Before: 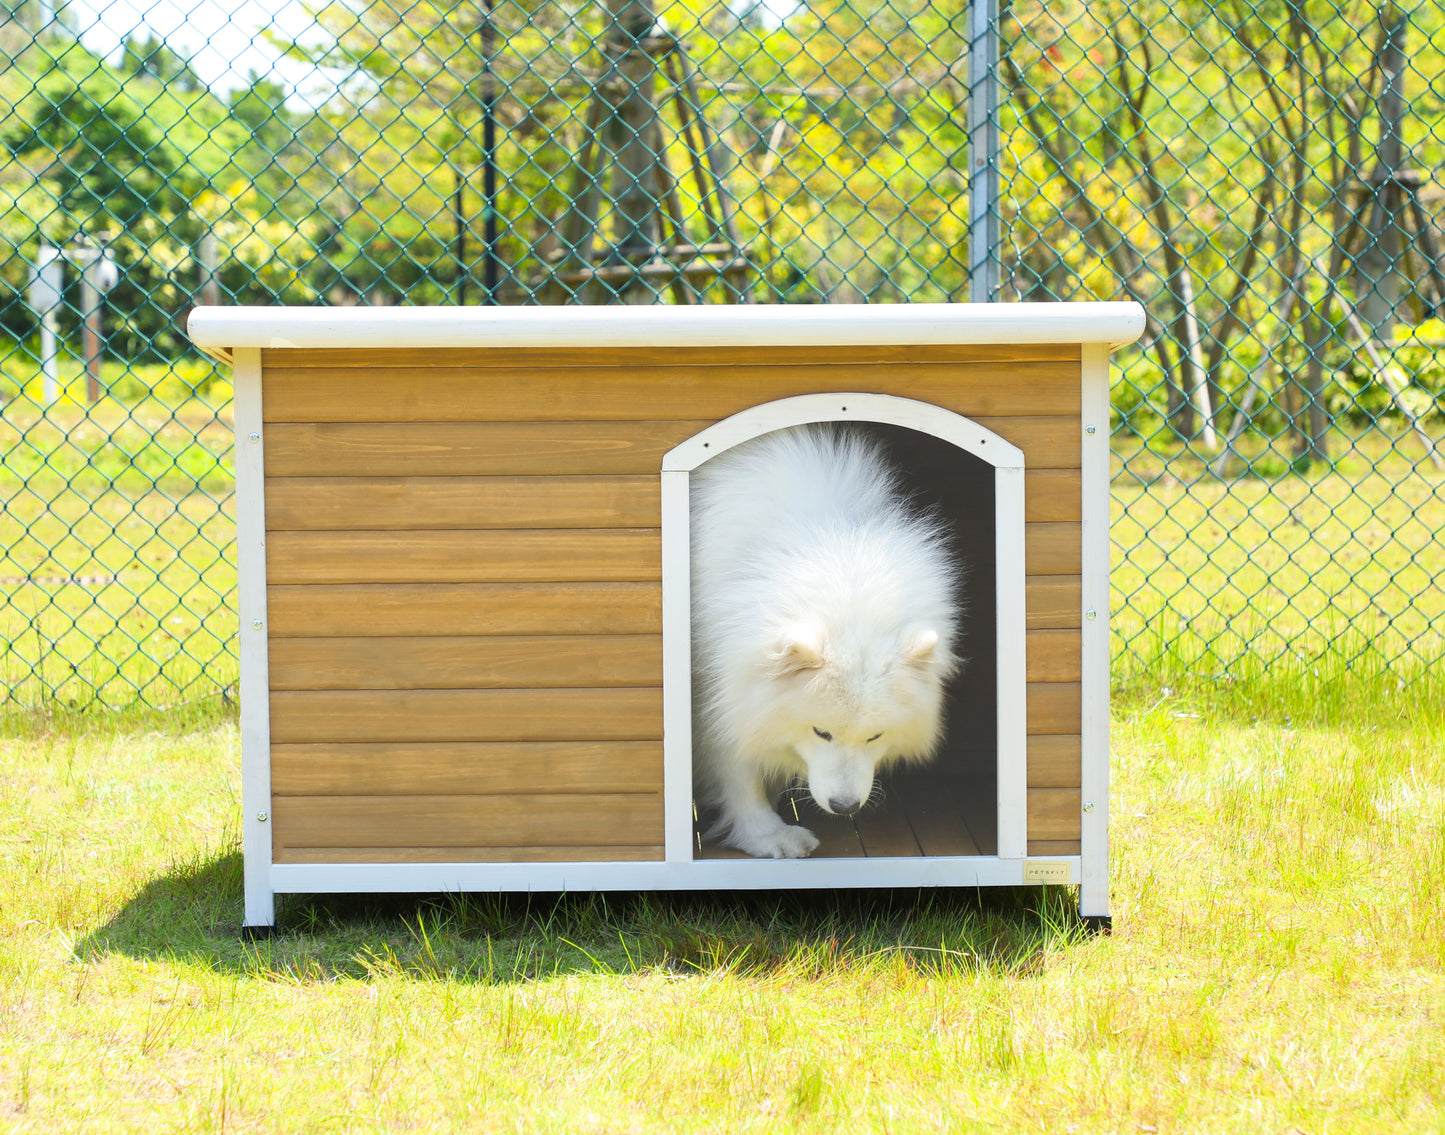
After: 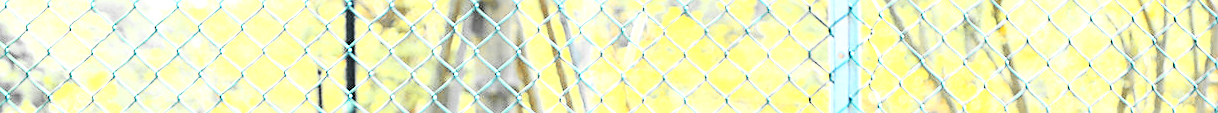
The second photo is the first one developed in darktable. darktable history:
crop and rotate: left 9.644%, top 9.491%, right 6.021%, bottom 80.509%
levels: levels [0.073, 0.497, 0.972]
exposure: black level correction 0, exposure 0.7 EV, compensate exposure bias true, compensate highlight preservation false
tone curve: curves: ch0 [(0, 0) (0.004, 0) (0.133, 0.071) (0.325, 0.456) (0.832, 0.957) (1, 1)], color space Lab, linked channels, preserve colors none
color zones: curves: ch1 [(0, 0.679) (0.143, 0.647) (0.286, 0.261) (0.378, -0.011) (0.571, 0.396) (0.714, 0.399) (0.857, 0.406) (1, 0.679)]
sharpen: on, module defaults
contrast brightness saturation: contrast 0.1, brightness 0.03, saturation 0.09
